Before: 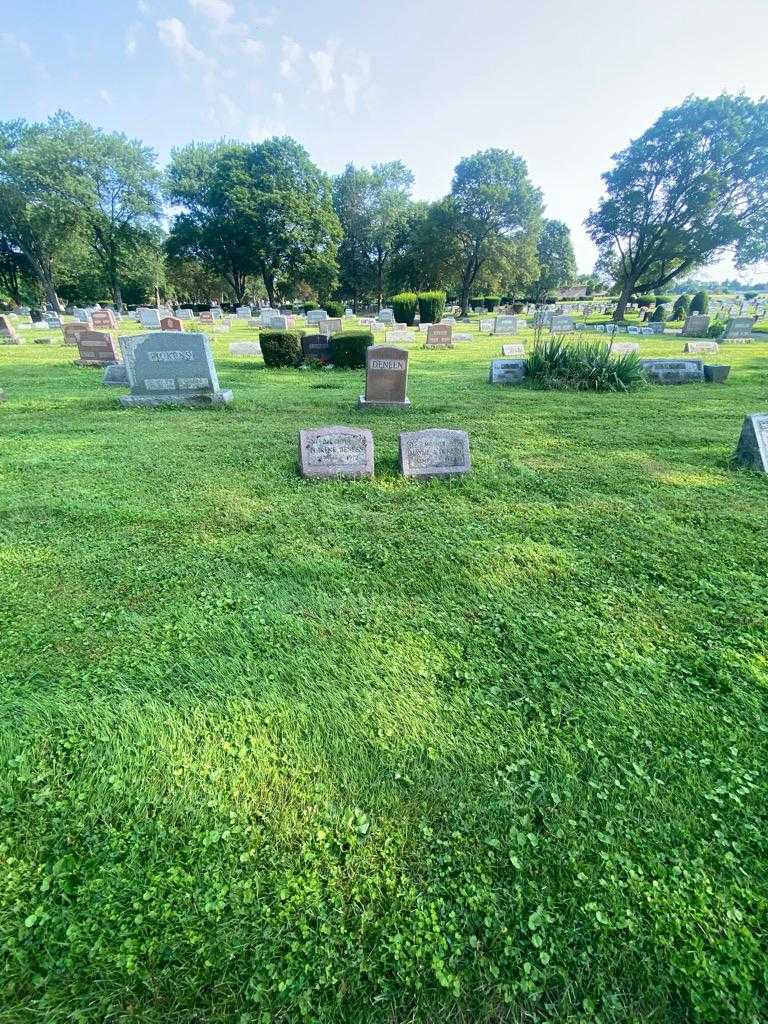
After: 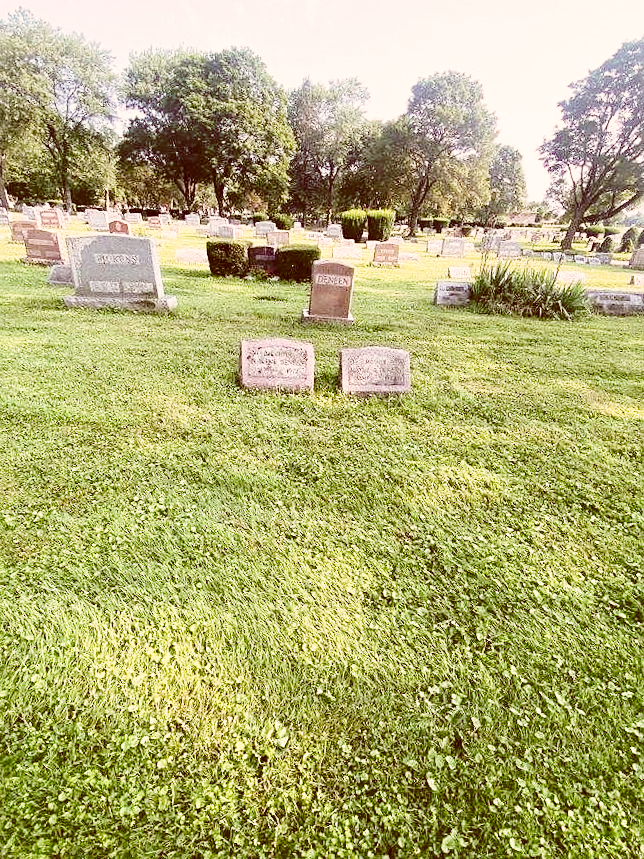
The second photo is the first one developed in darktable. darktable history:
base curve: curves: ch0 [(0, 0) (0.028, 0.03) (0.121, 0.232) (0.46, 0.748) (0.859, 0.968) (1, 1)], preserve colors none
sharpen: radius 1.559, amount 0.373, threshold 1.271
color correction: highlights a* 9.03, highlights b* 8.71, shadows a* 40, shadows b* 40, saturation 0.8
crop and rotate: angle -3.27°, left 5.211%, top 5.211%, right 4.607%, bottom 4.607%
color zones: curves: ch1 [(0, 0.469) (0.001, 0.469) (0.12, 0.446) (0.248, 0.469) (0.5, 0.5) (0.748, 0.5) (0.999, 0.469) (1, 0.469)]
